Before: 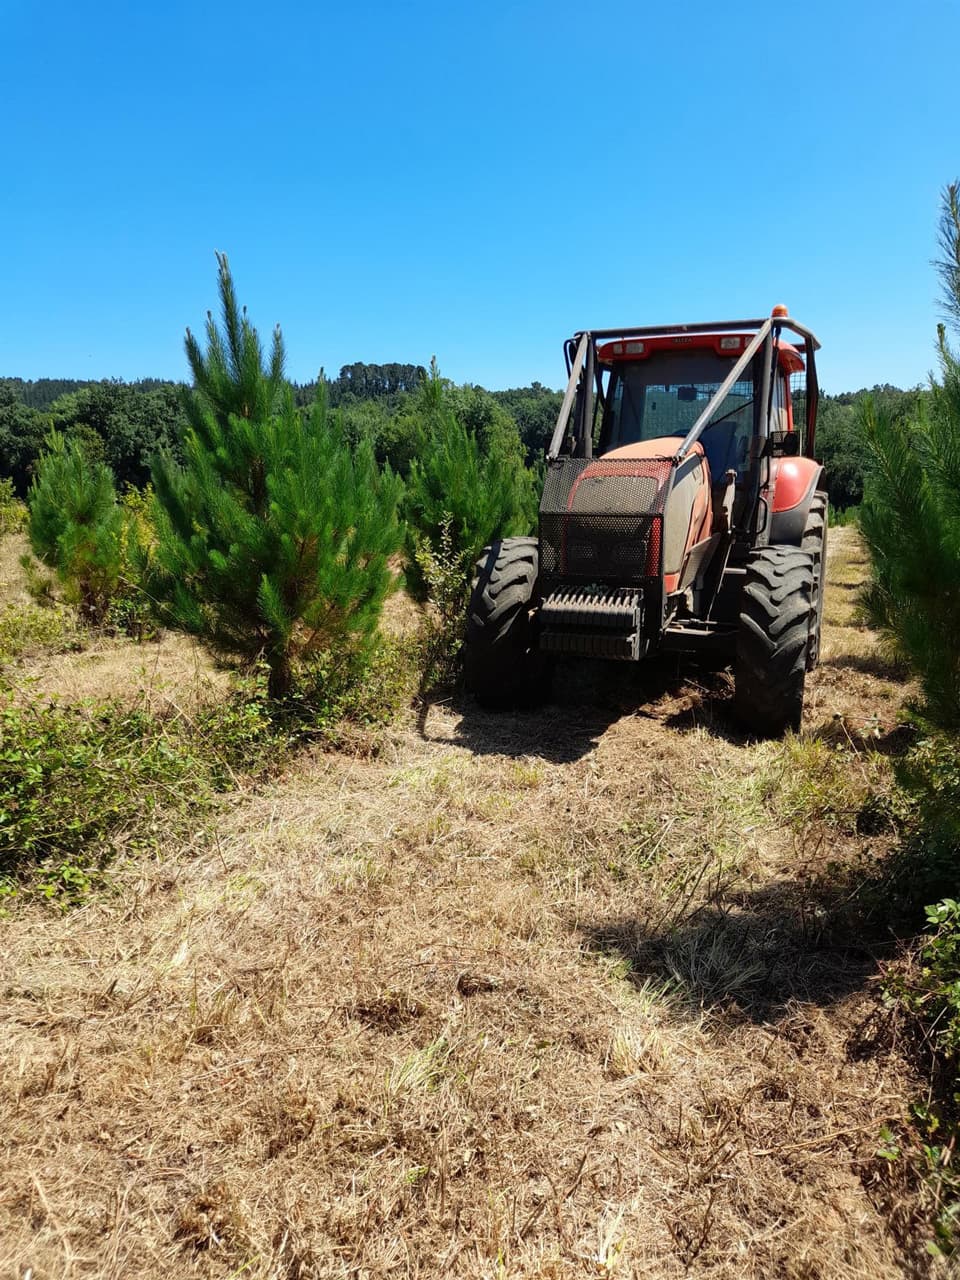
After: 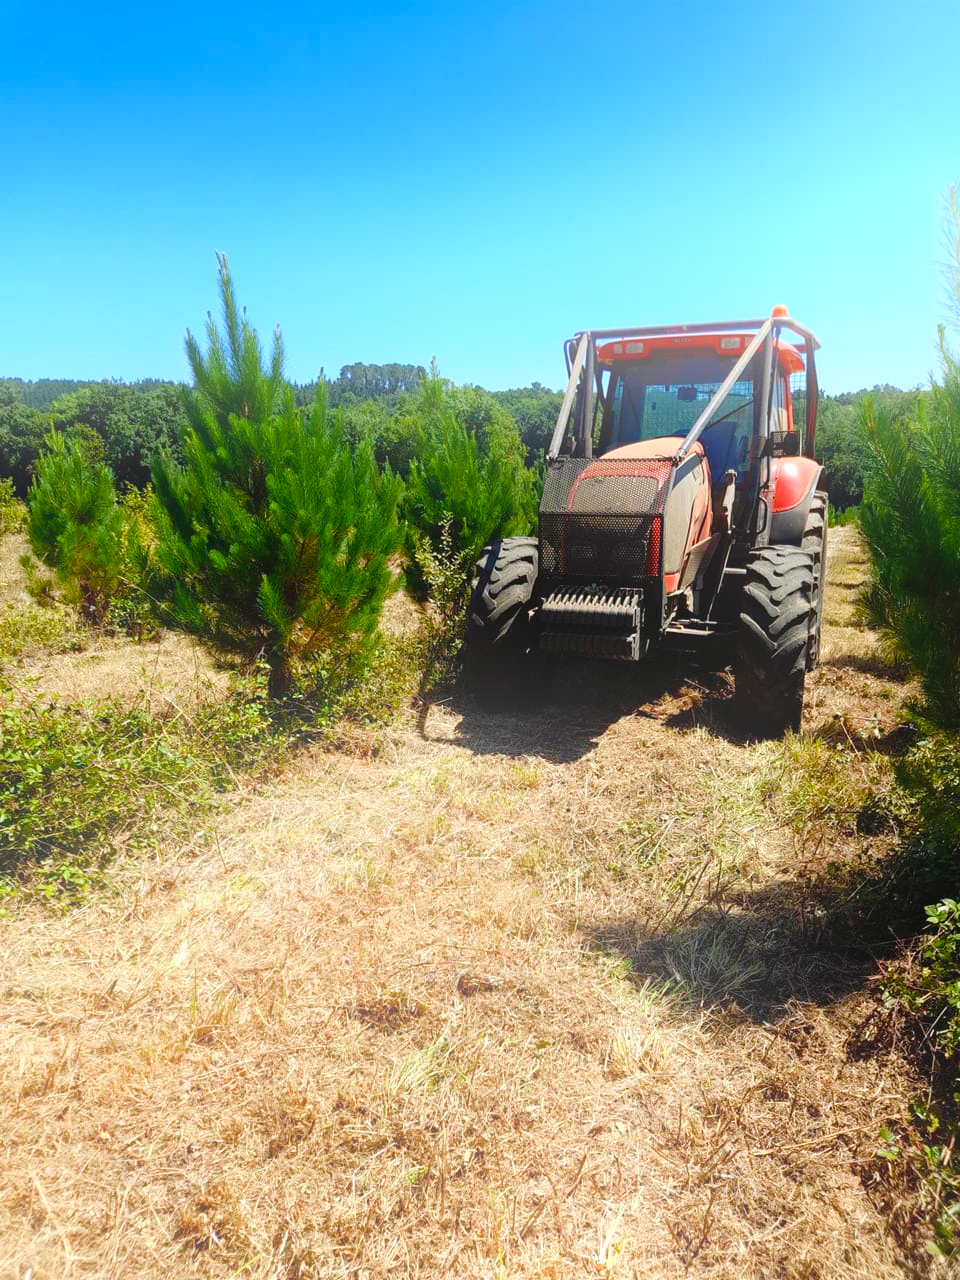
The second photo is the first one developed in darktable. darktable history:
color balance rgb: perceptual saturation grading › global saturation 20%, perceptual saturation grading › highlights -25%, perceptual saturation grading › shadows 50%
exposure: exposure 0.178 EV, compensate exposure bias true, compensate highlight preservation false
bloom: on, module defaults
